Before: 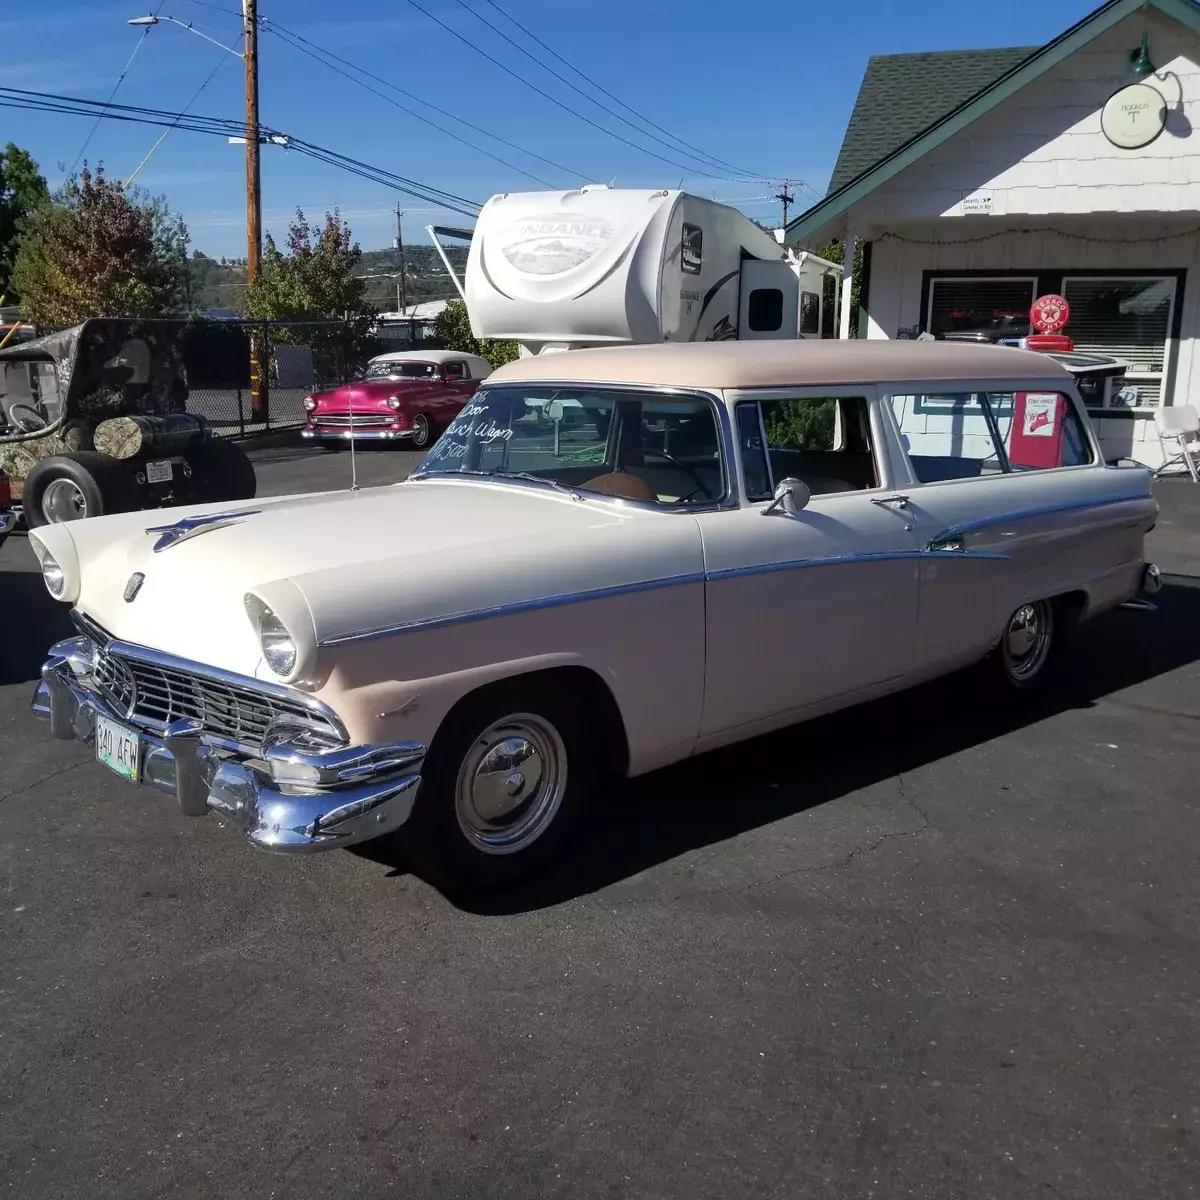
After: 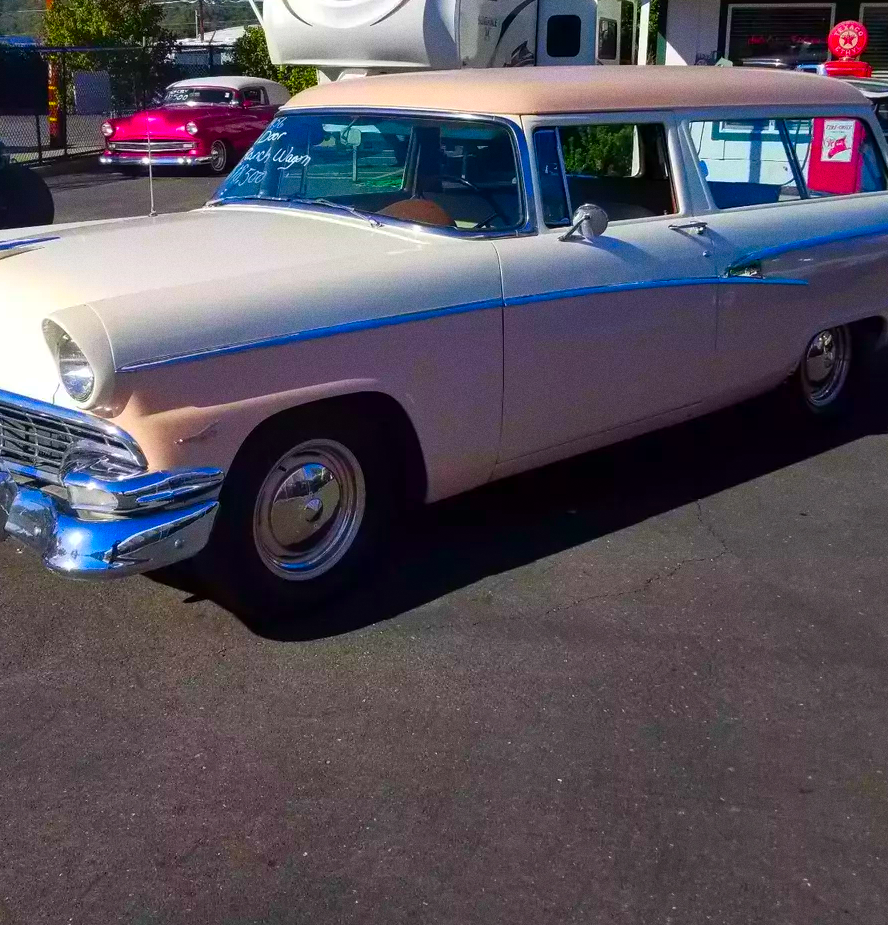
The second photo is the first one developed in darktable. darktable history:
color correction: saturation 2.15
tone equalizer: on, module defaults
grain: coarseness 0.09 ISO
crop: left 16.871%, top 22.857%, right 9.116%
